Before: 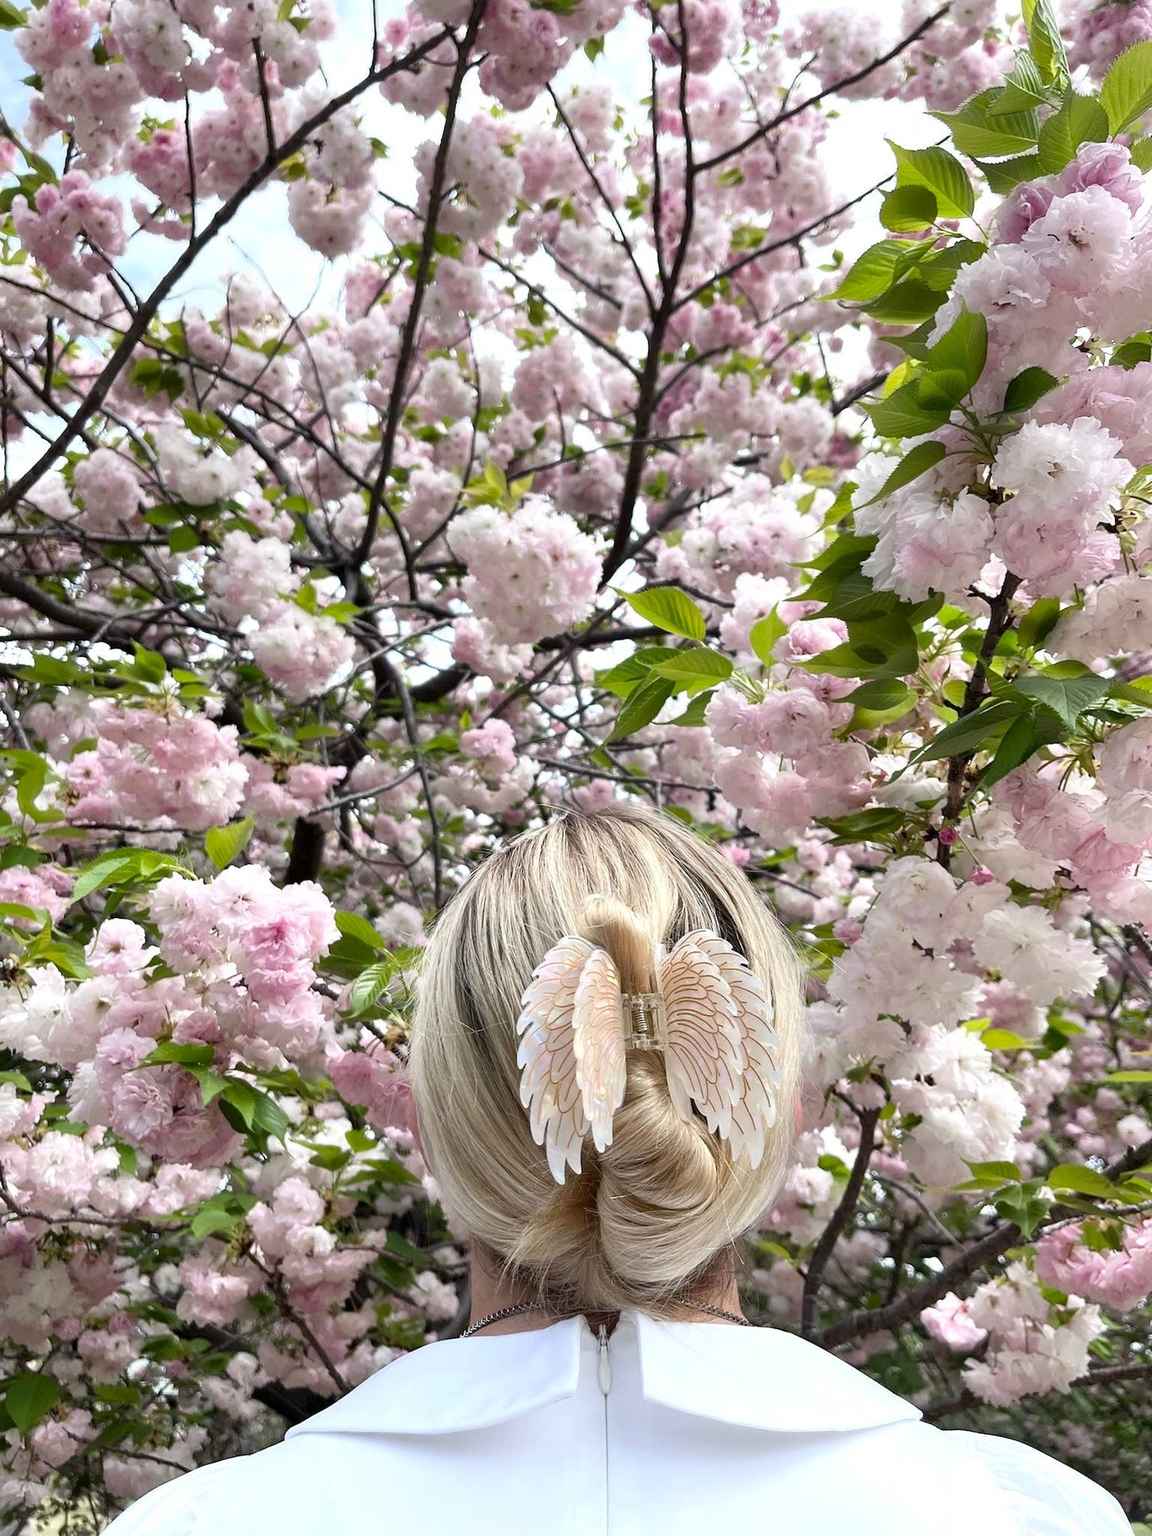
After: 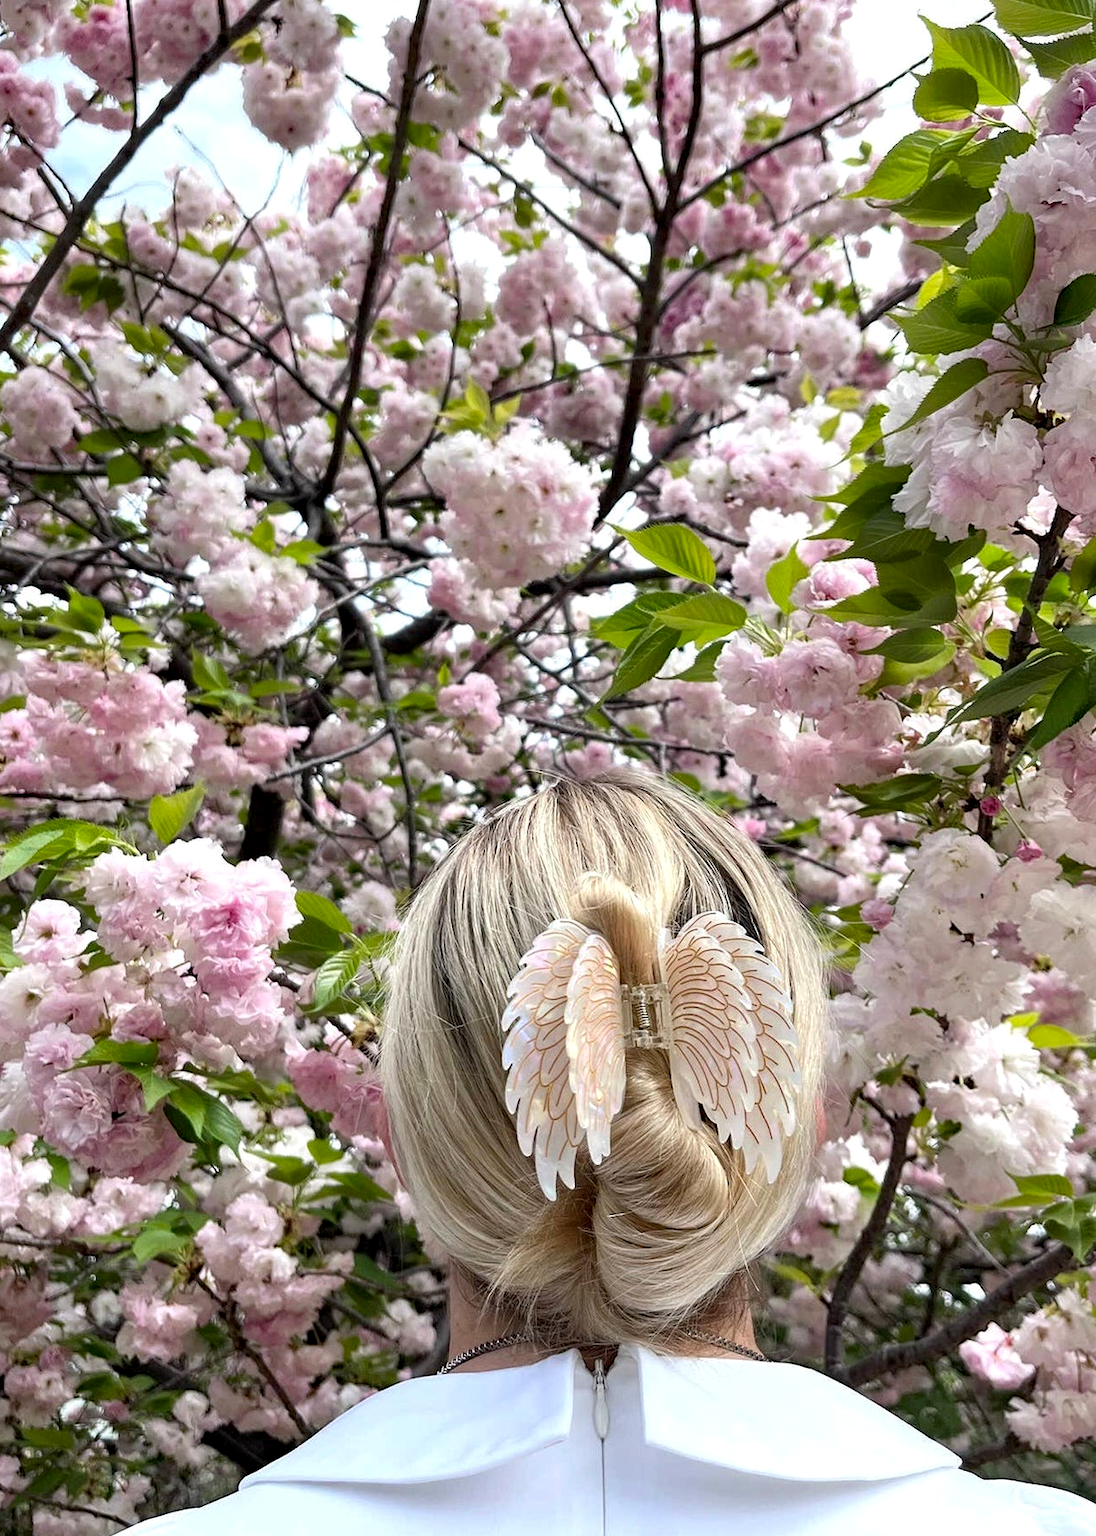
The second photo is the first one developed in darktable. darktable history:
crop: left 6.446%, top 8.188%, right 9.538%, bottom 3.548%
vibrance: vibrance 10%
haze removal: compatibility mode true, adaptive false
local contrast: highlights 100%, shadows 100%, detail 120%, midtone range 0.2
